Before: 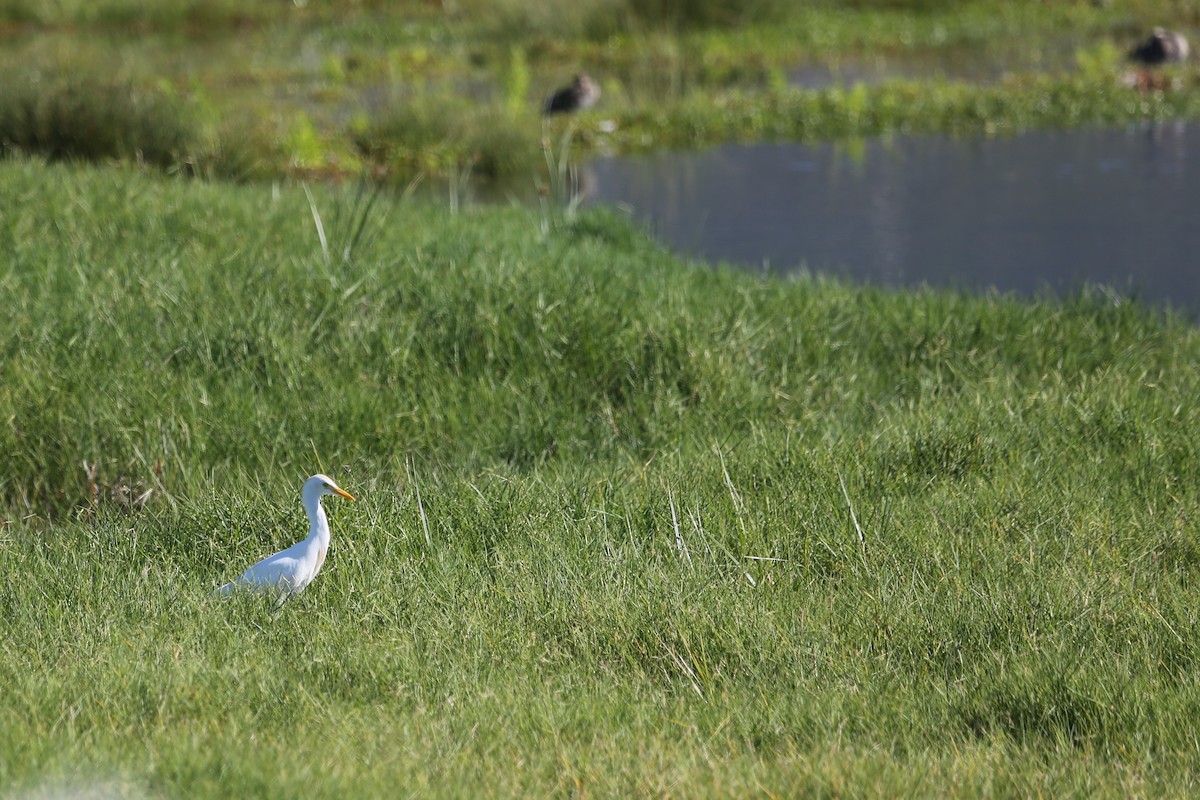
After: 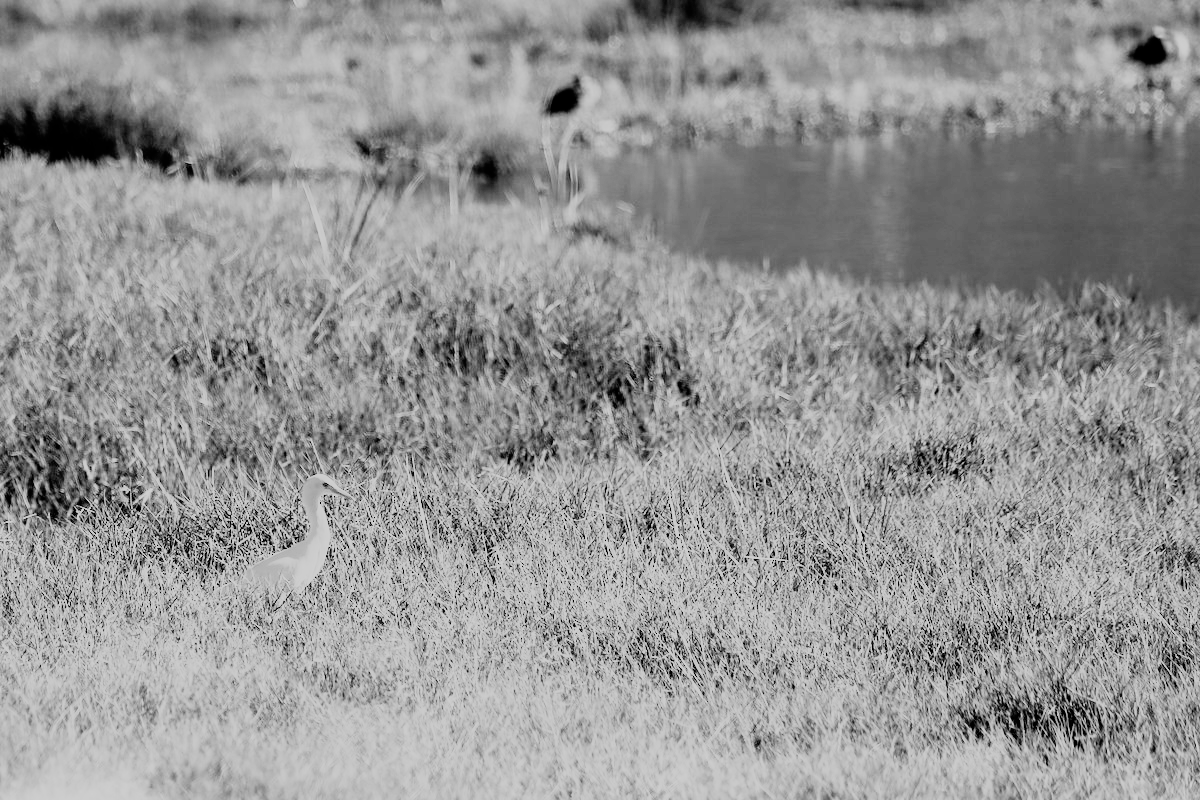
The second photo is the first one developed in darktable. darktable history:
rgb curve: curves: ch0 [(0, 0) (0.21, 0.15) (0.24, 0.21) (0.5, 0.75) (0.75, 0.96) (0.89, 0.99) (1, 1)]; ch1 [(0, 0.02) (0.21, 0.13) (0.25, 0.2) (0.5, 0.67) (0.75, 0.9) (0.89, 0.97) (1, 1)]; ch2 [(0, 0.02) (0.21, 0.13) (0.25, 0.2) (0.5, 0.67) (0.75, 0.9) (0.89, 0.97) (1, 1)], compensate middle gray true
monochrome: a 16.06, b 15.48, size 1
filmic rgb: black relative exposure -4.58 EV, white relative exposure 4.8 EV, threshold 3 EV, hardness 2.36, latitude 36.07%, contrast 1.048, highlights saturation mix 1.32%, shadows ↔ highlights balance 1.25%, color science v4 (2020), enable highlight reconstruction true
